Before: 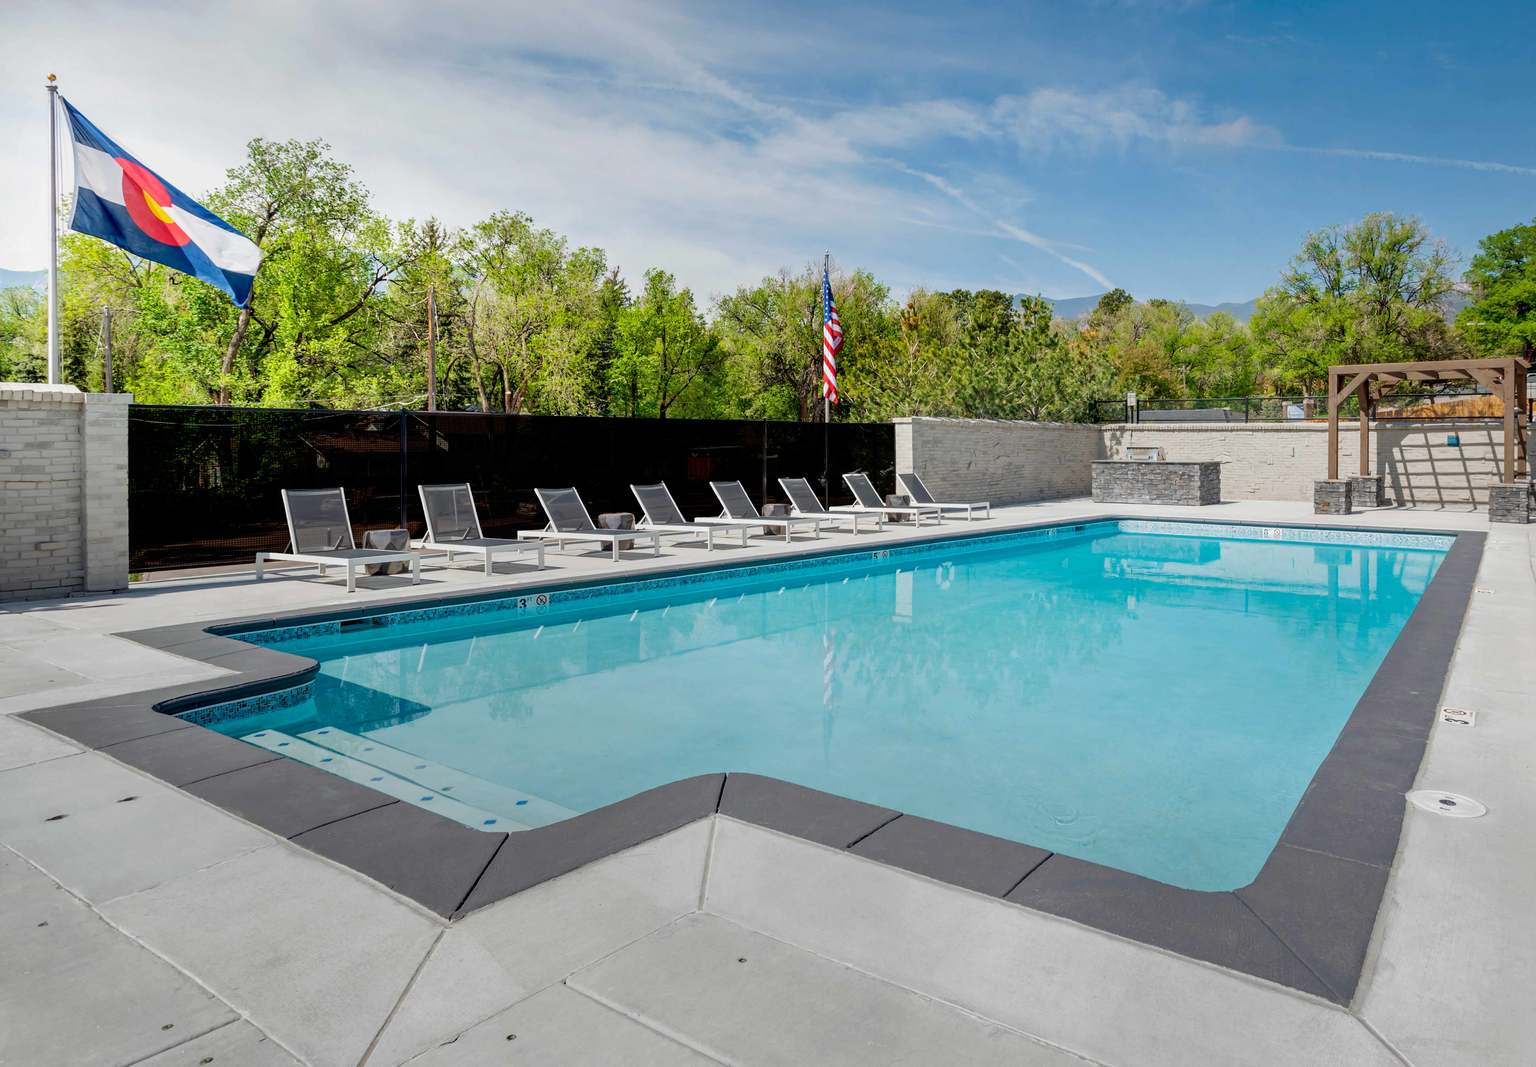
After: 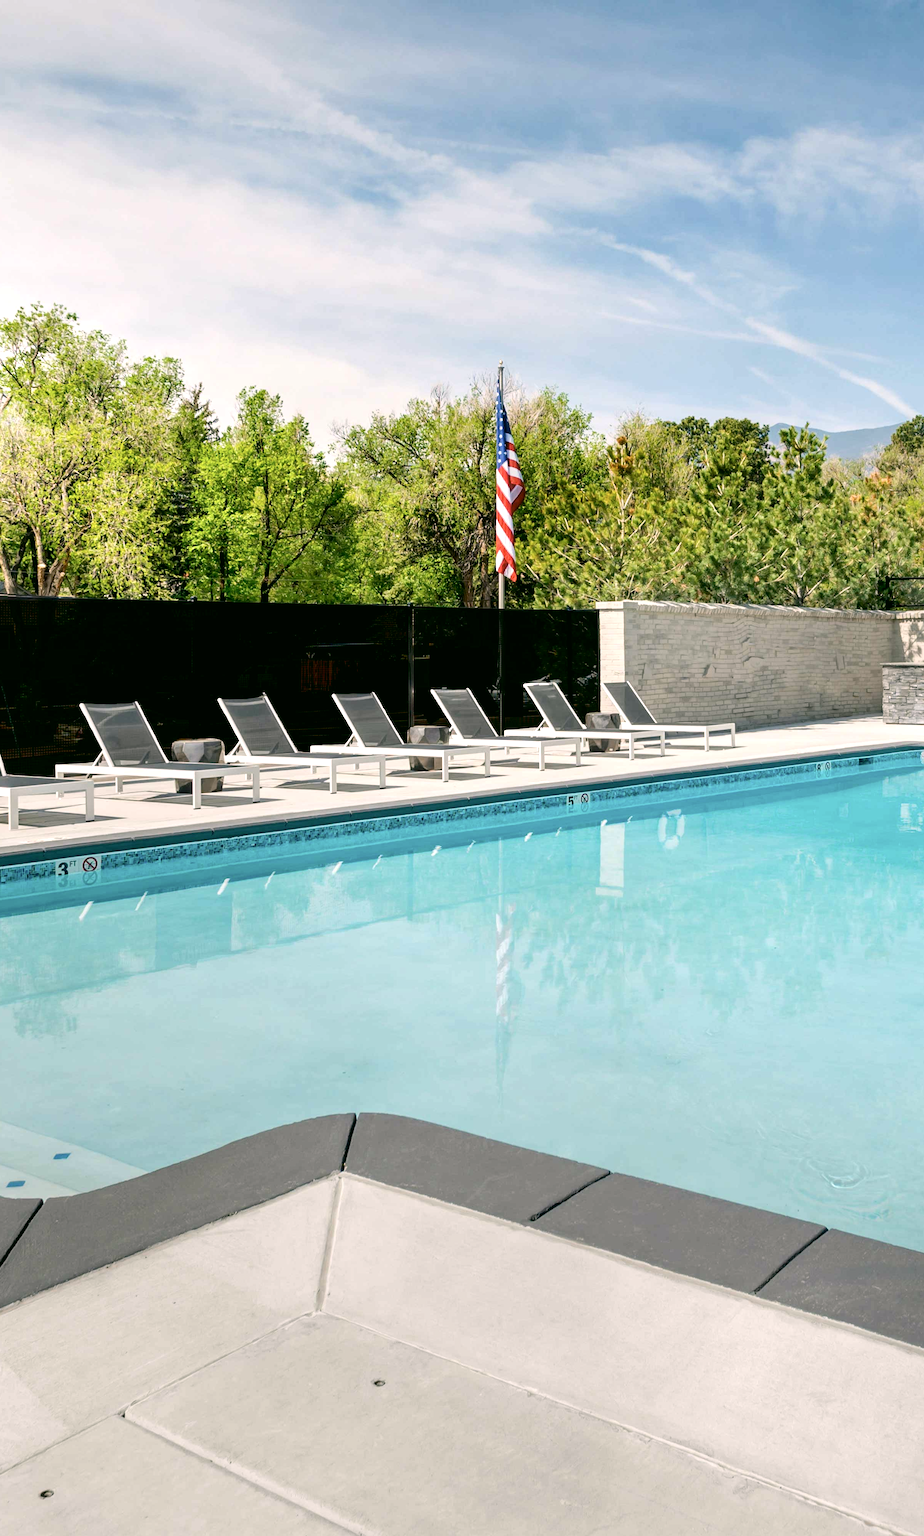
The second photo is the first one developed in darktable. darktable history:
tone equalizer: edges refinement/feathering 500, mask exposure compensation -1.57 EV, preserve details no
contrast brightness saturation: contrast 0.106, saturation -0.166
exposure: exposure 0.562 EV, compensate exposure bias true, compensate highlight preservation false
crop: left 31.21%, right 26.992%
color correction: highlights a* 4.6, highlights b* 4.98, shadows a* -7.7, shadows b* 4.92
